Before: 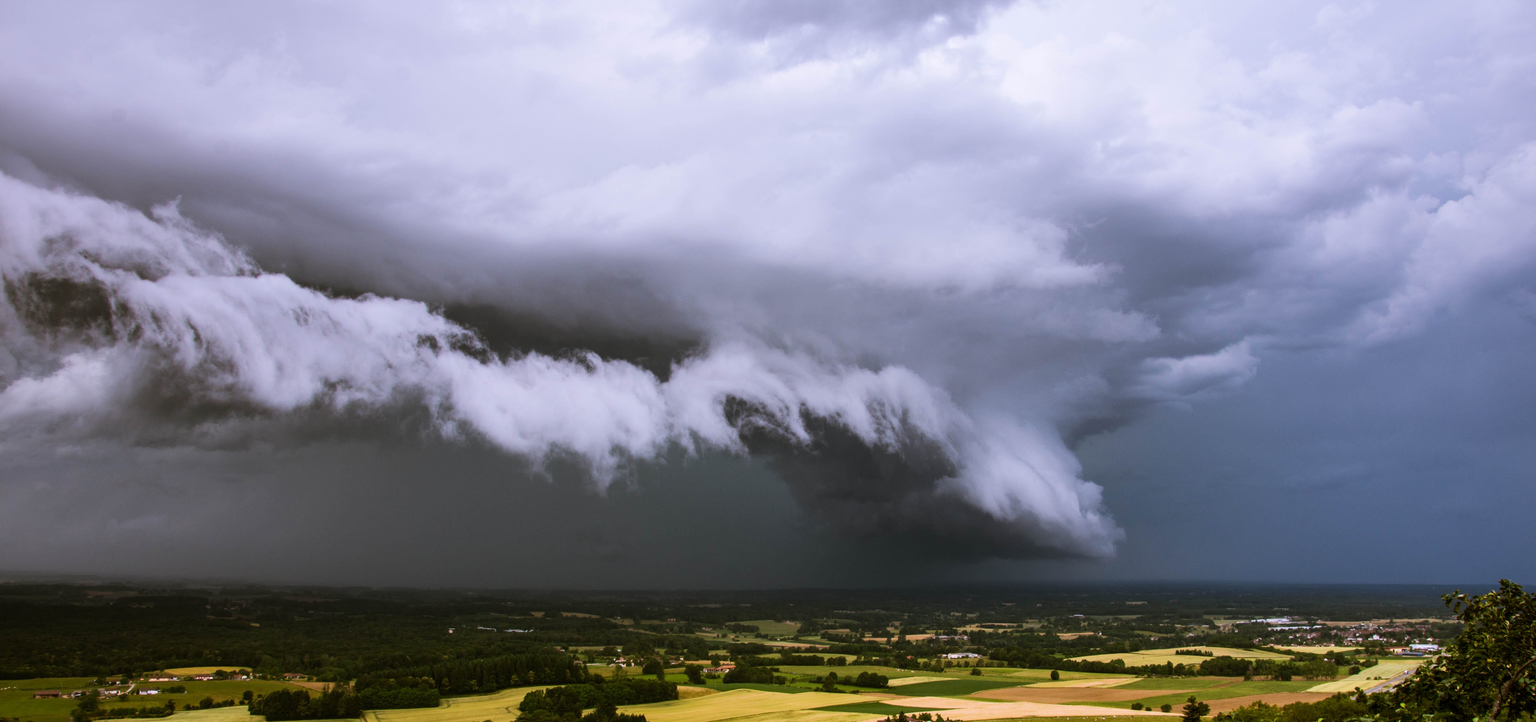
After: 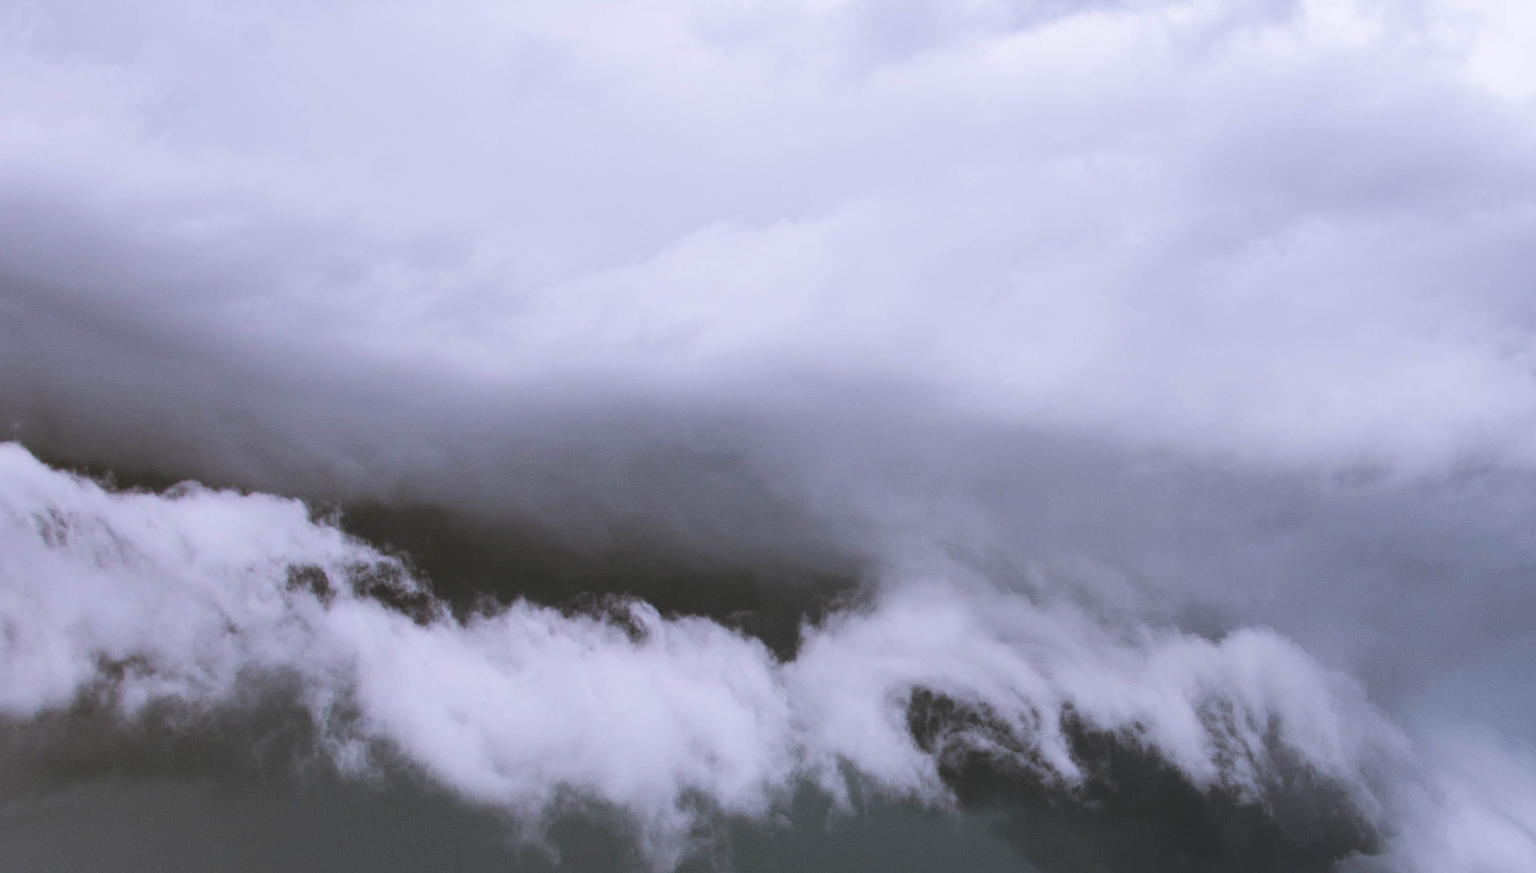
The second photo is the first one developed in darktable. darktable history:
crop: left 17.941%, top 7.679%, right 32.612%, bottom 32.514%
